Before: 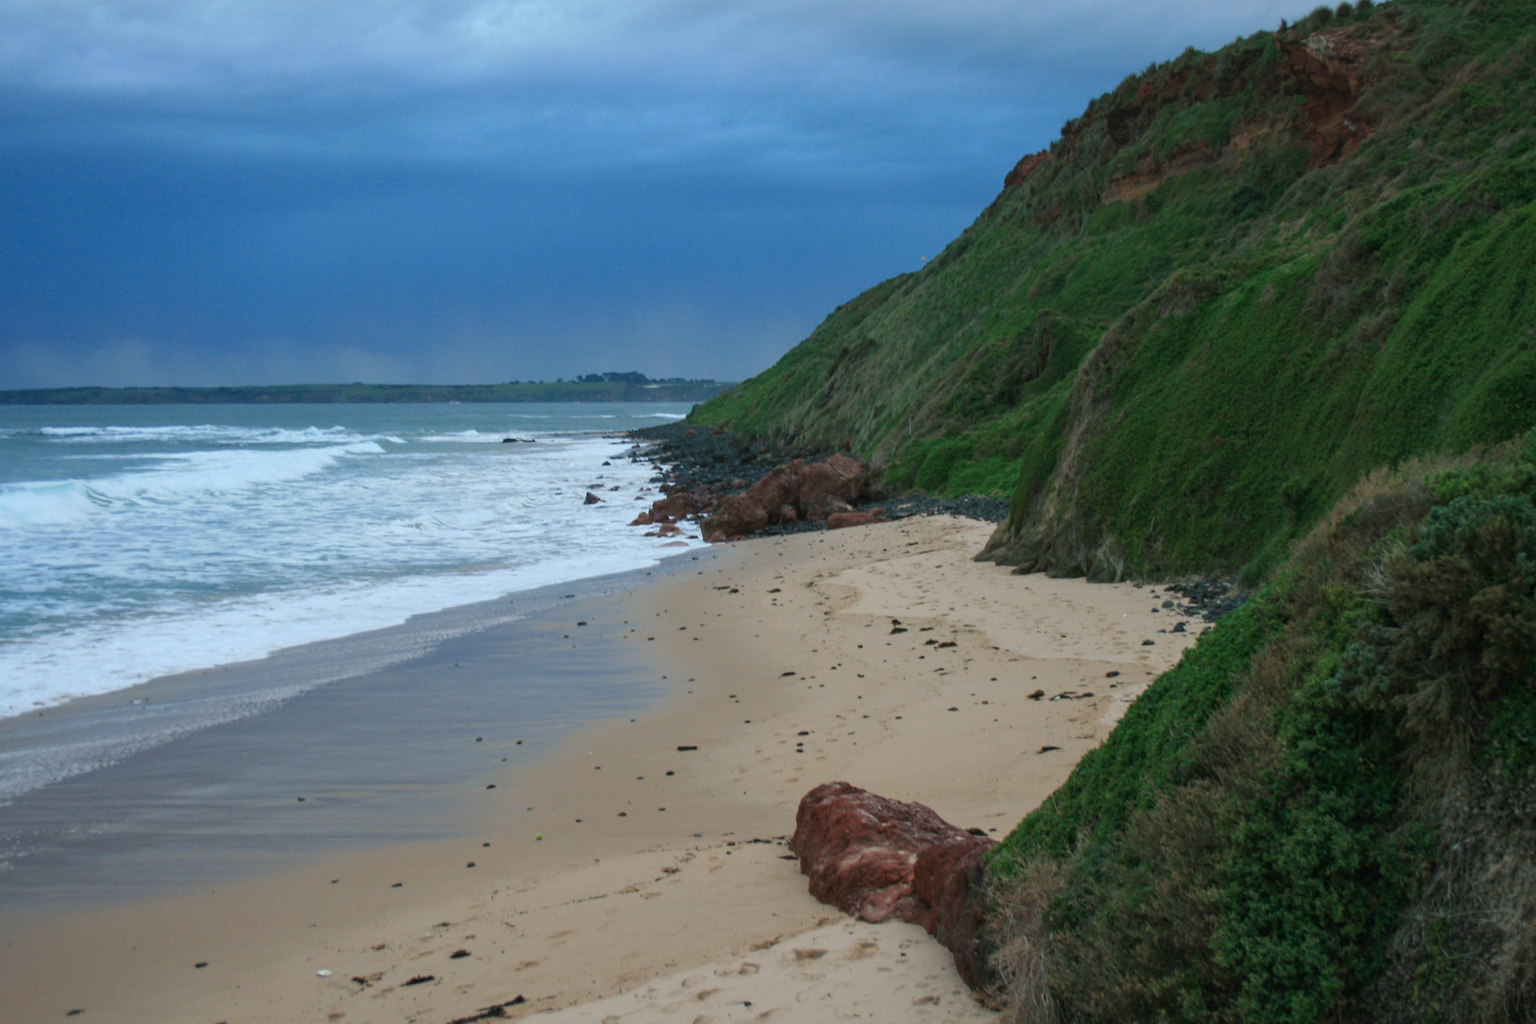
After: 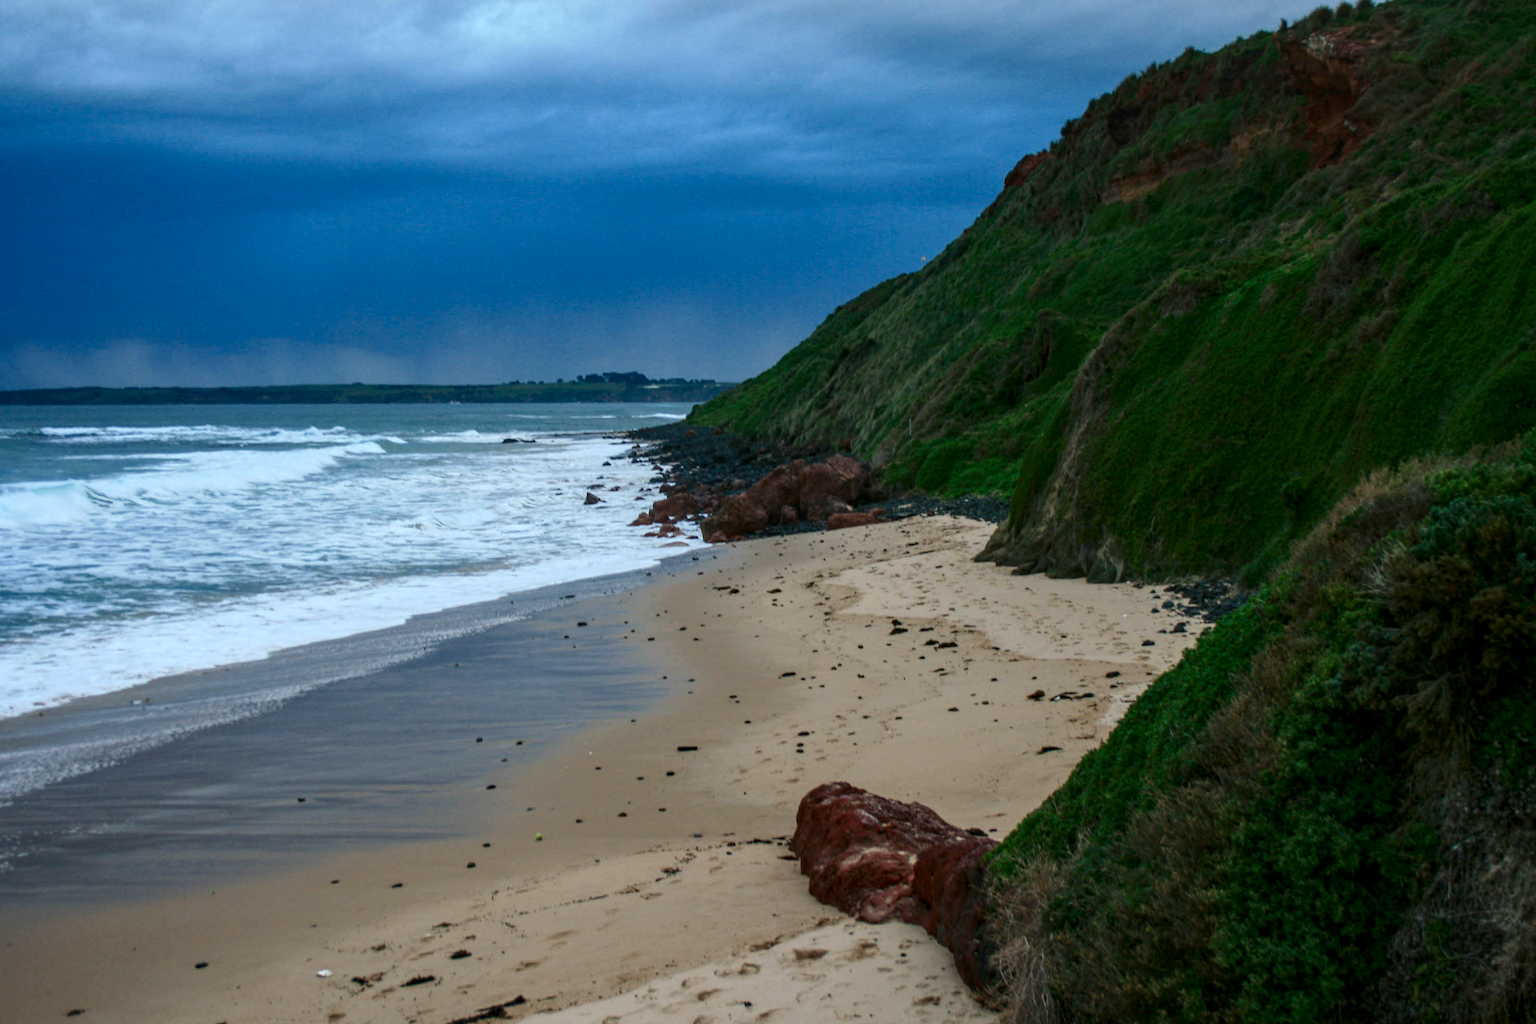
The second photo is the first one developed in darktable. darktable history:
contrast brightness saturation: contrast 0.2, brightness -0.11, saturation 0.1
local contrast: highlights 0%, shadows 0%, detail 133%
